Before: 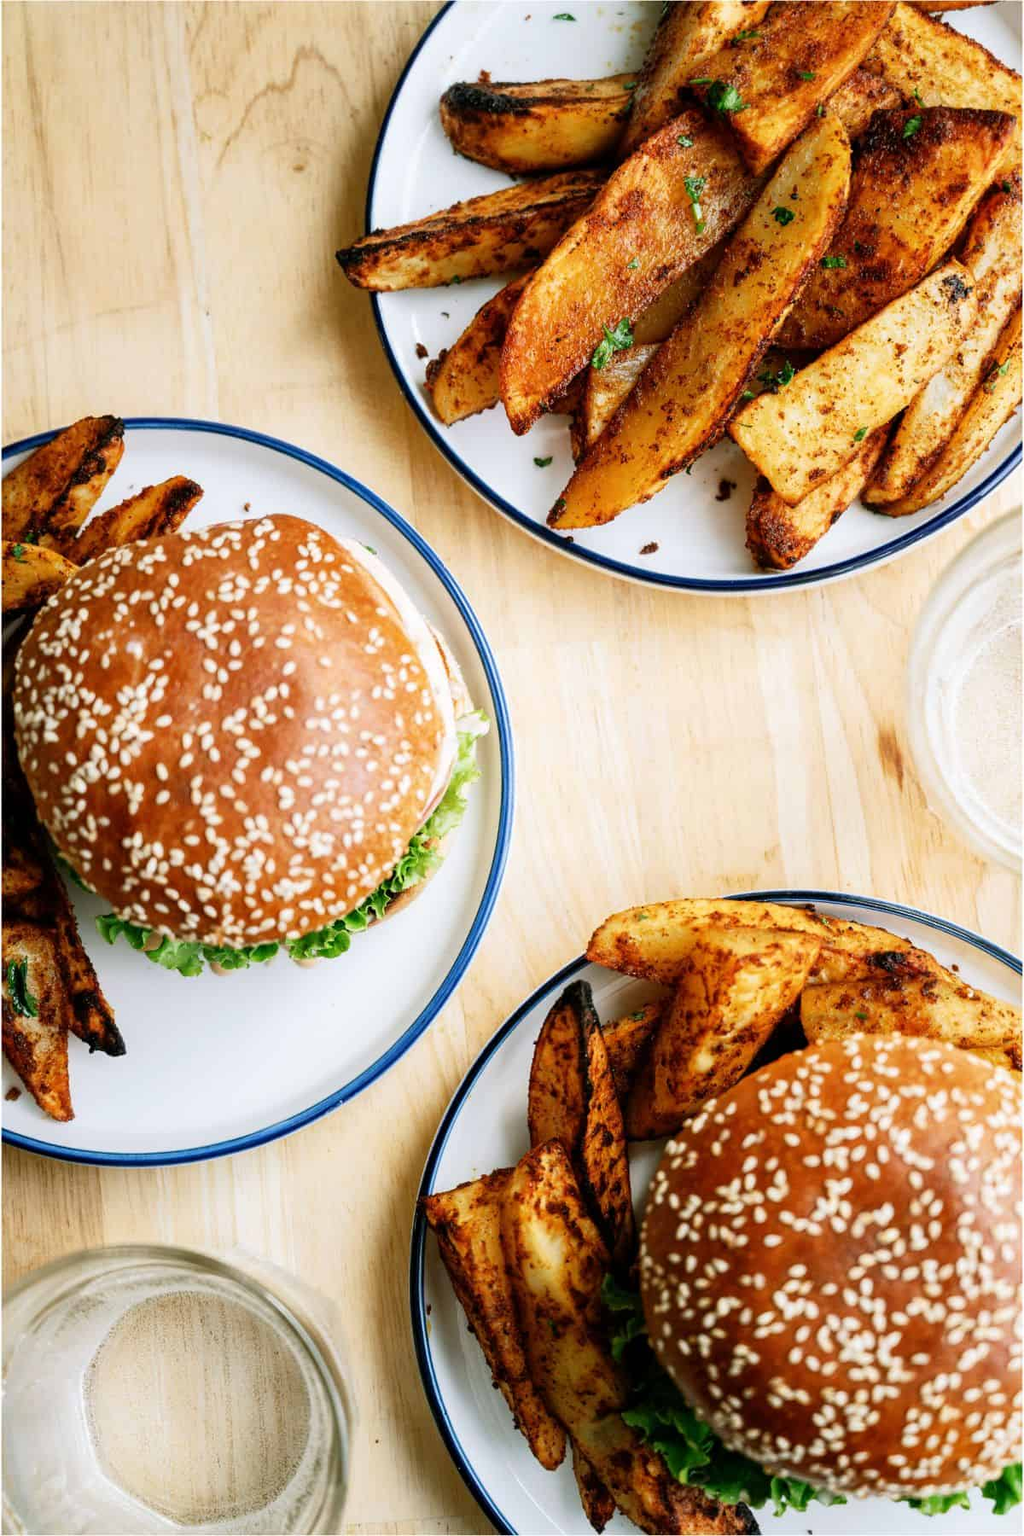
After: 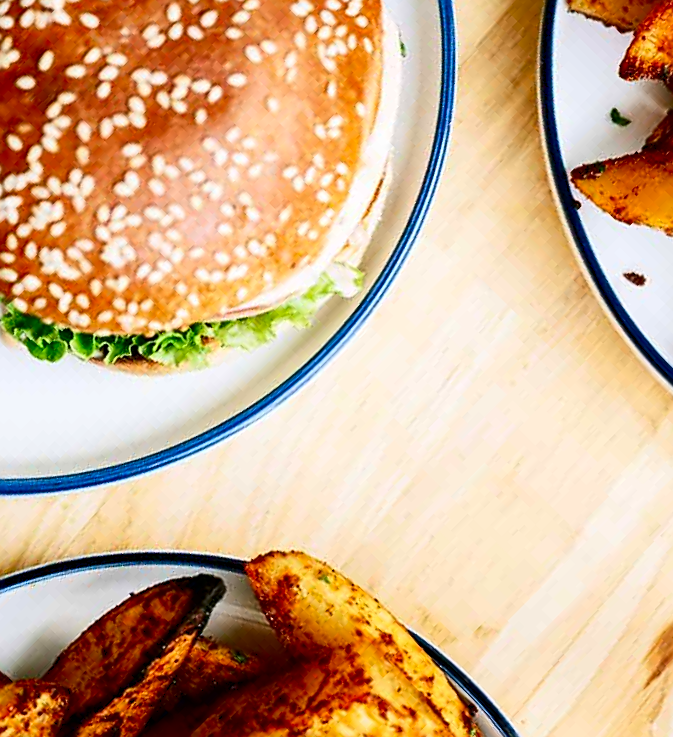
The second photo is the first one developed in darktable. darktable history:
crop and rotate: angle -44.86°, top 16.013%, right 0.785%, bottom 11.614%
levels: black 0.07%
exposure: exposure -0.01 EV, compensate exposure bias true, compensate highlight preservation false
sharpen: on, module defaults
contrast brightness saturation: contrast 0.193, brightness -0.101, saturation 0.205
